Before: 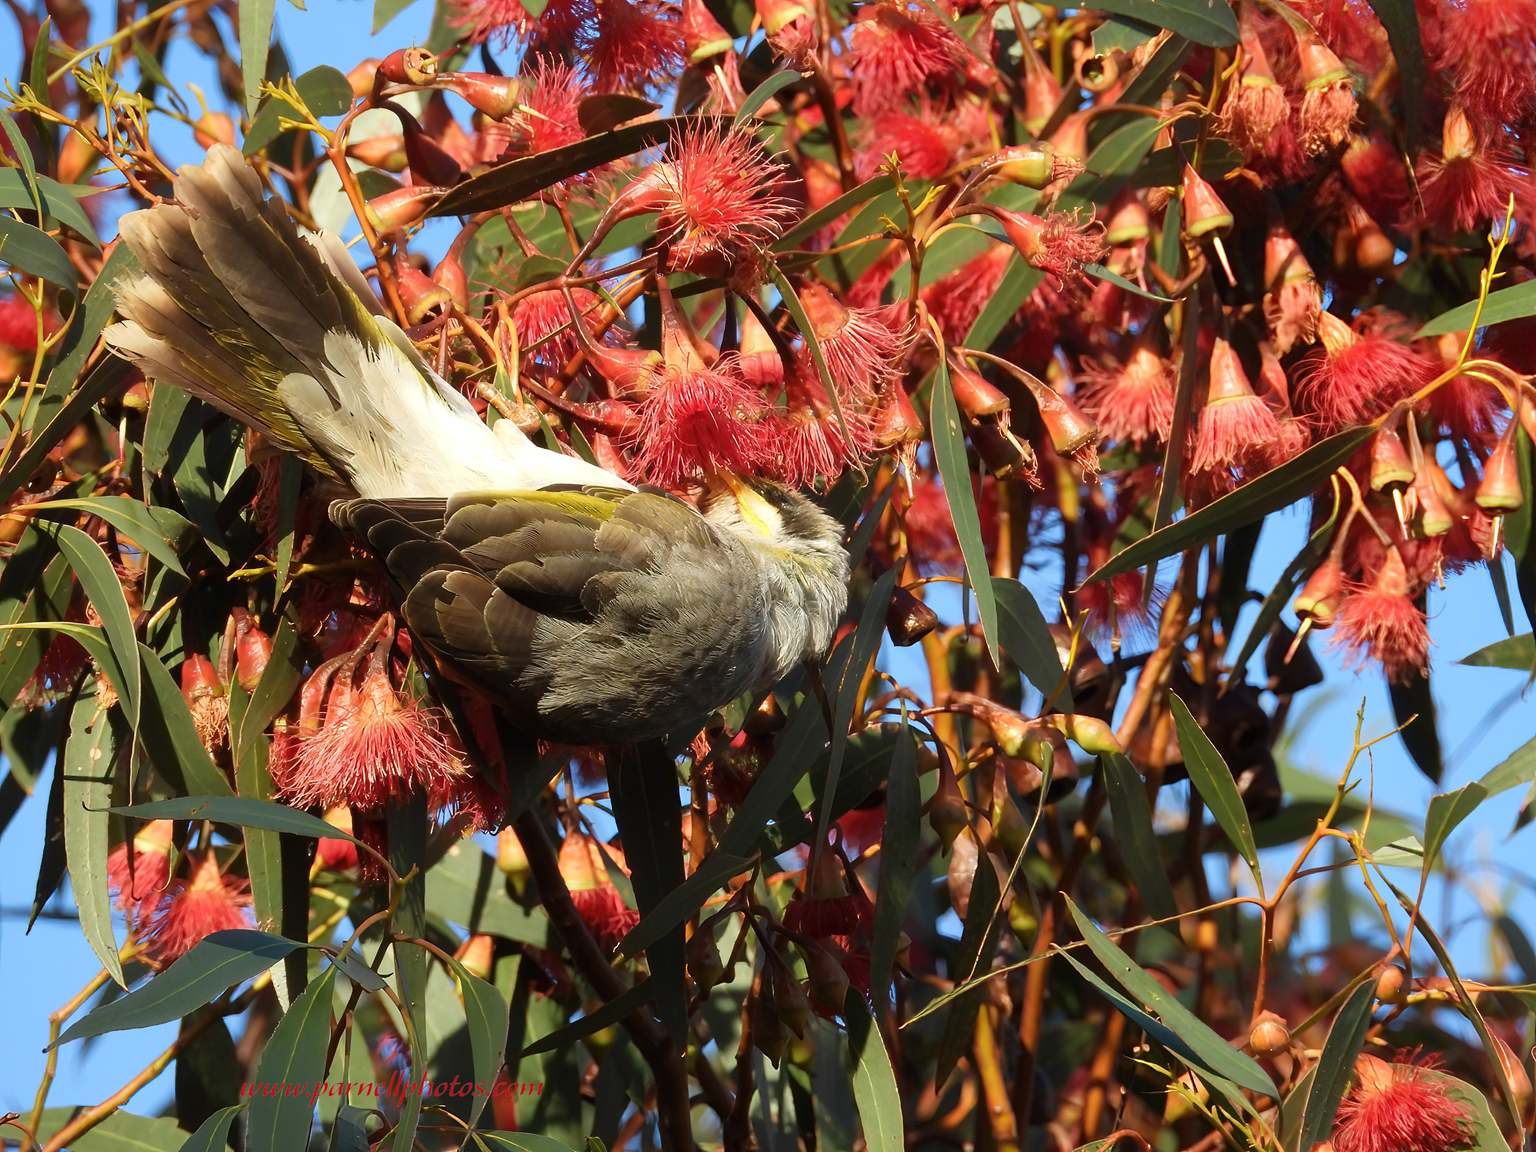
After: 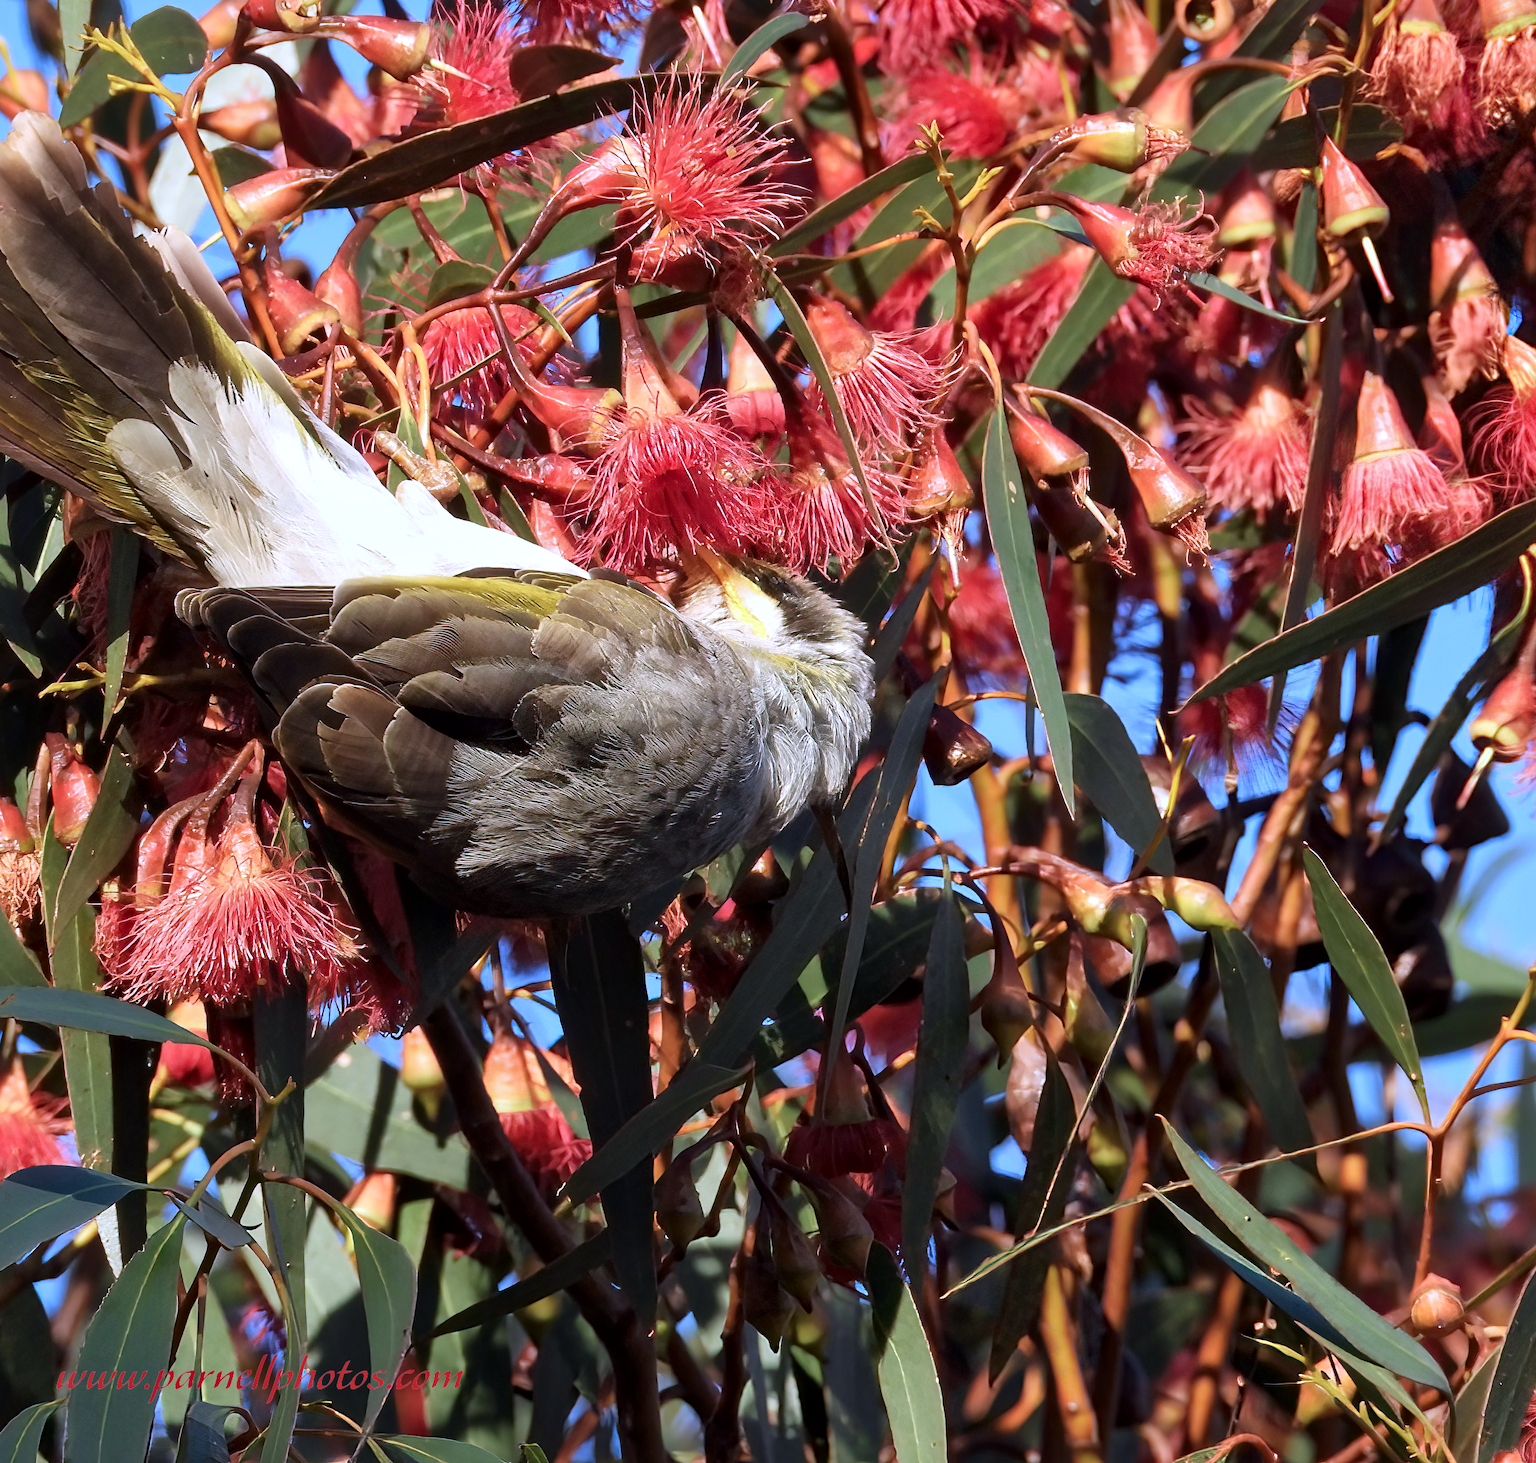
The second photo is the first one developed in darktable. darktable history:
crop and rotate: left 12.927%, top 5.311%, right 12.519%
local contrast: mode bilateral grid, contrast 21, coarseness 50, detail 144%, midtone range 0.2
color calibration: illuminant as shot in camera, x 0.379, y 0.397, temperature 4143.24 K
